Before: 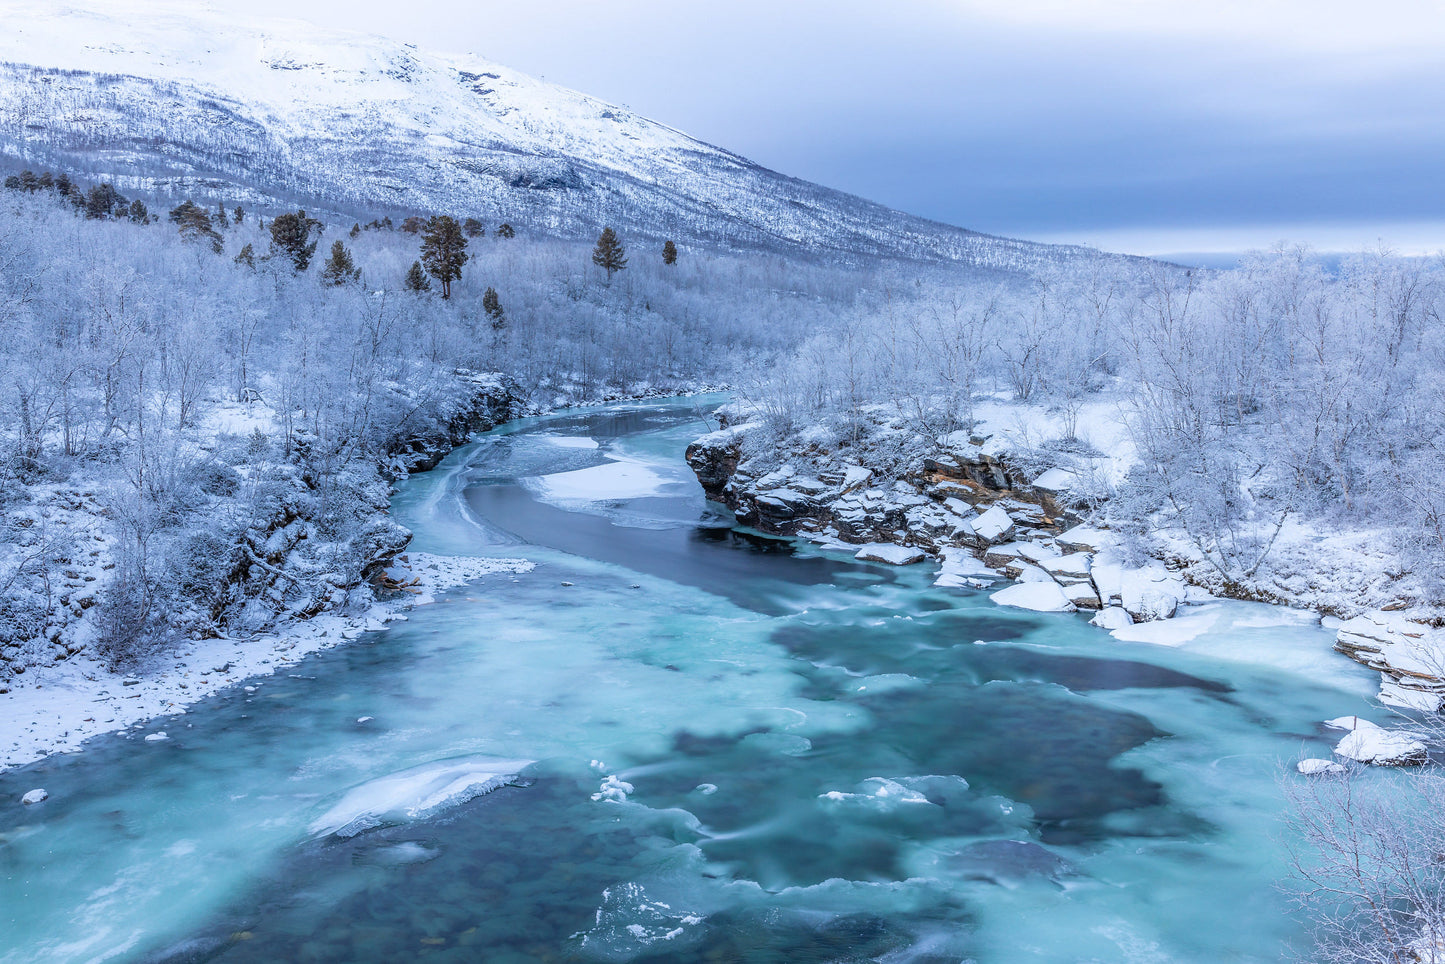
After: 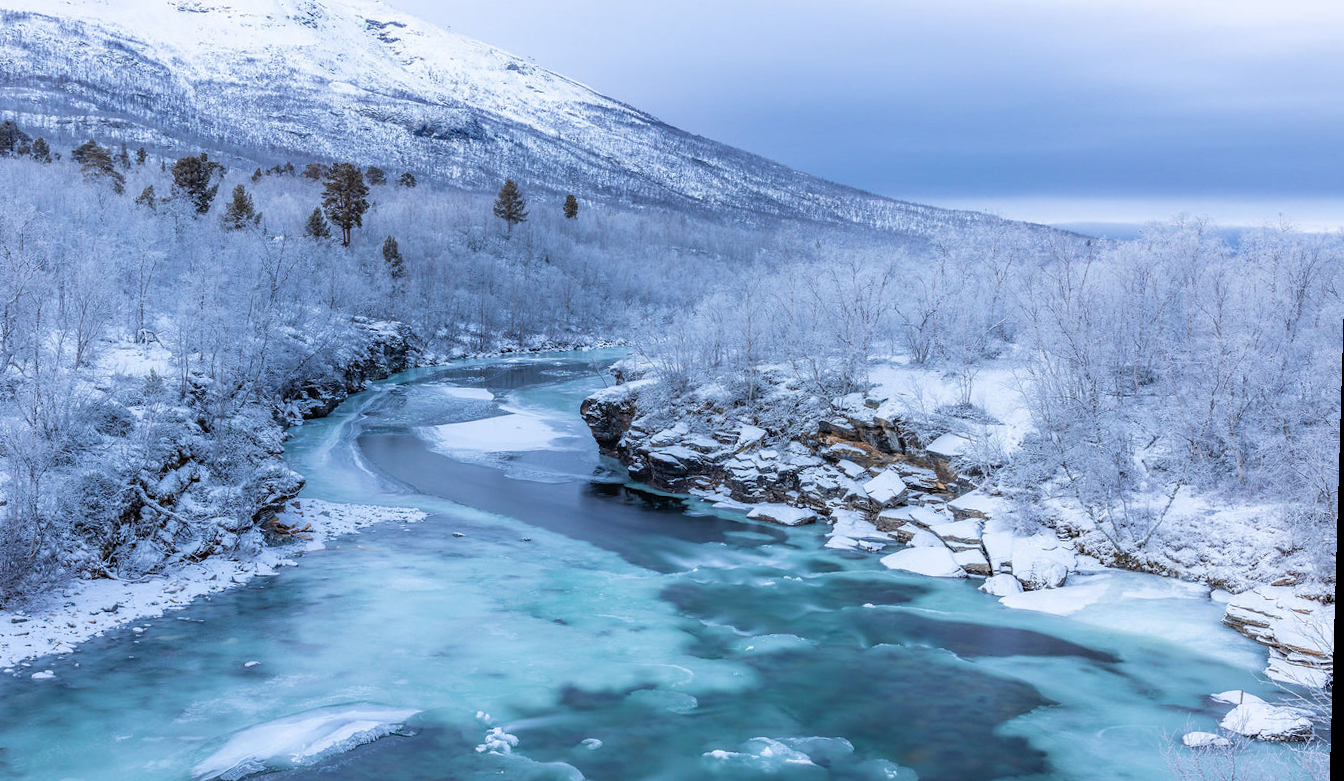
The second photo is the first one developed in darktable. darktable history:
crop: left 8.155%, top 6.611%, bottom 15.385%
rotate and perspective: rotation 1.72°, automatic cropping off
